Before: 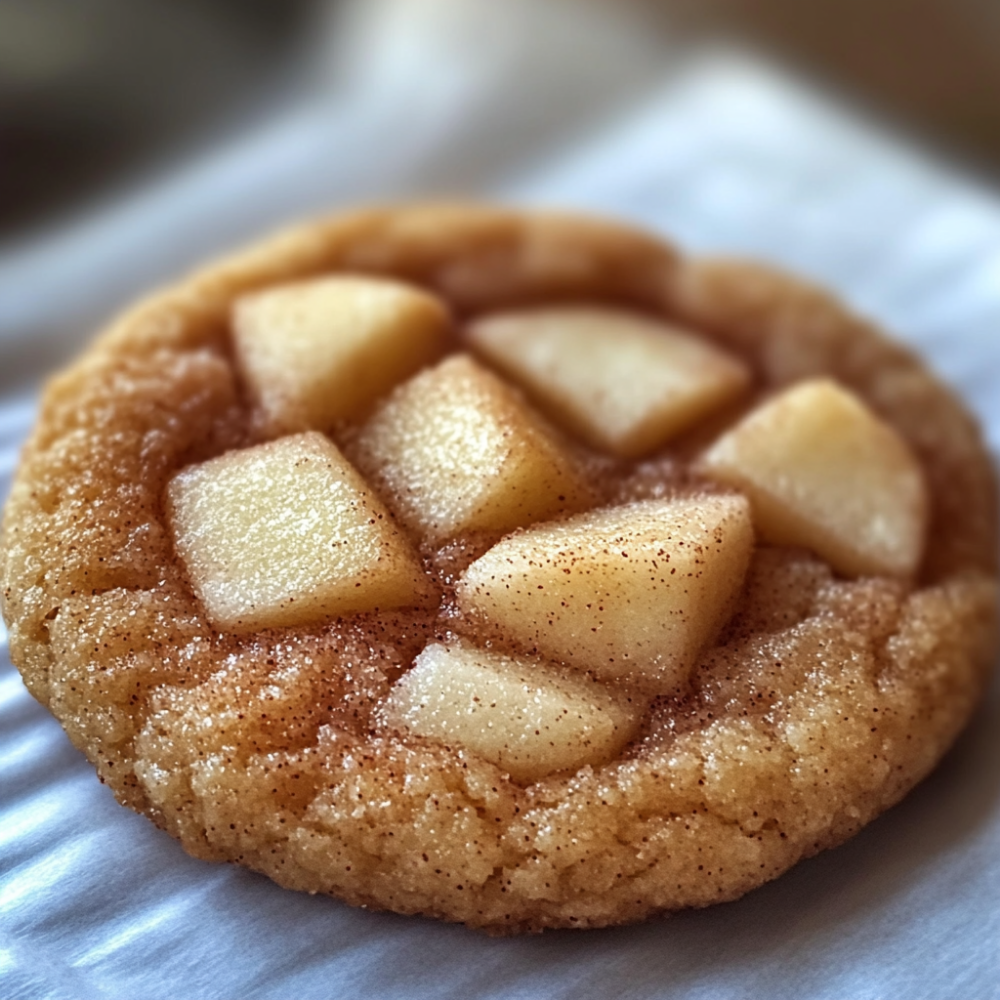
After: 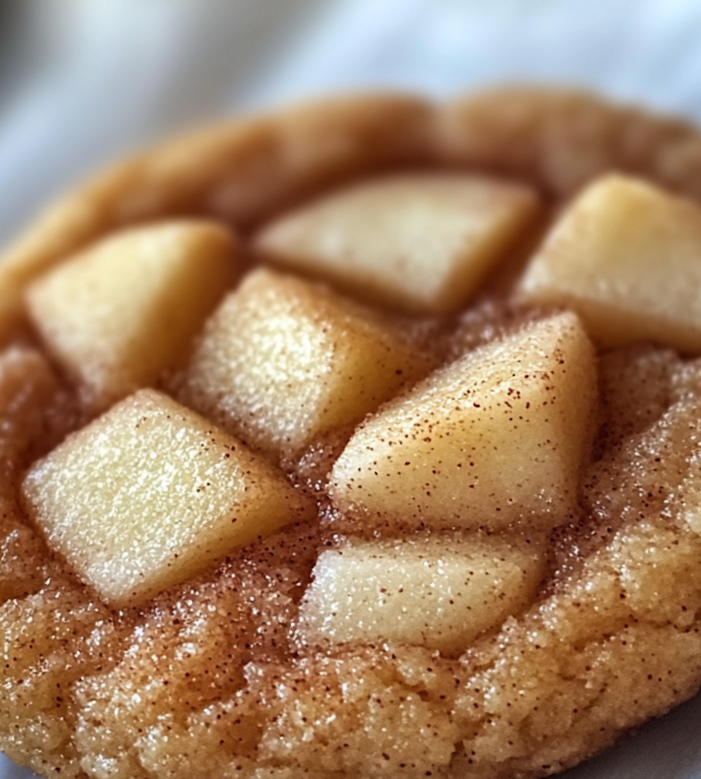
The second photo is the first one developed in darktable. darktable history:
crop and rotate: angle 18.87°, left 6.787%, right 4.099%, bottom 1.083%
